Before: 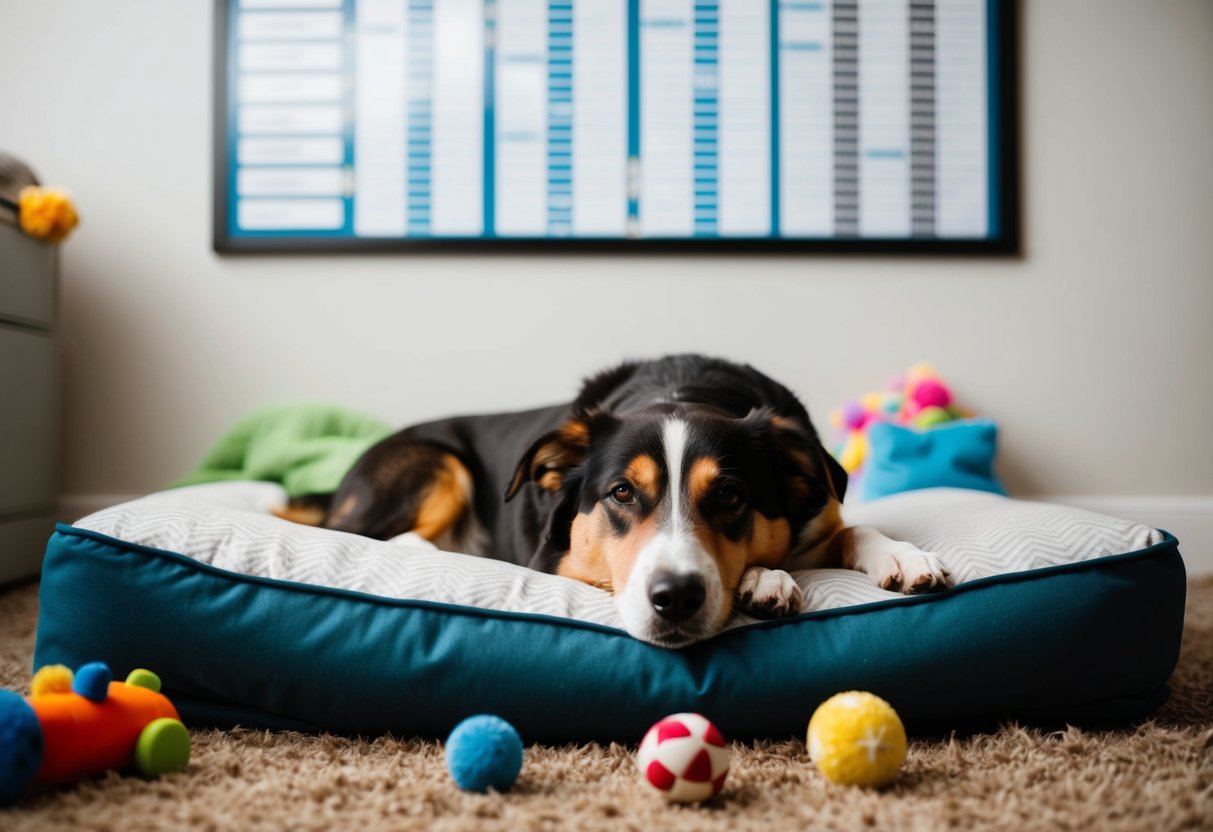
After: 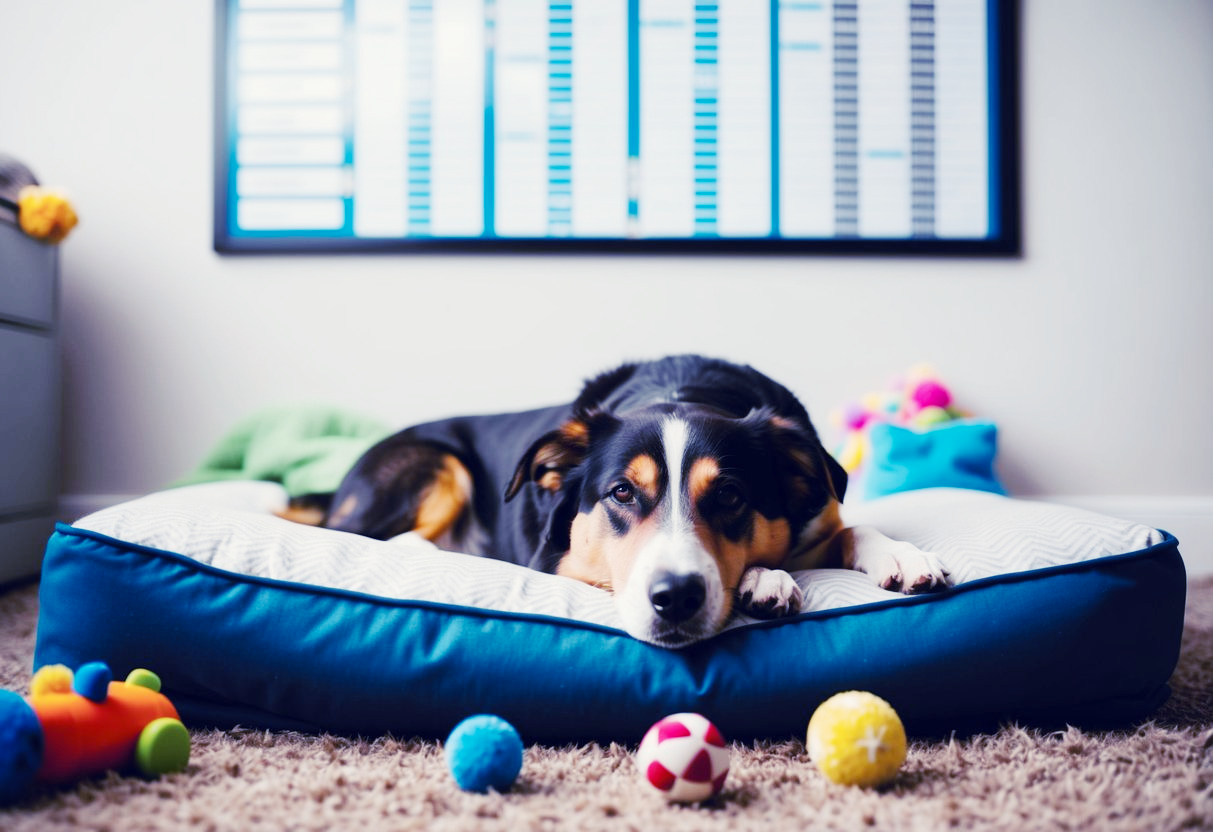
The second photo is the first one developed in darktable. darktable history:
tone curve: curves: ch0 [(0, 0) (0.003, 0.003) (0.011, 0.014) (0.025, 0.033) (0.044, 0.06) (0.069, 0.096) (0.1, 0.132) (0.136, 0.174) (0.177, 0.226) (0.224, 0.282) (0.277, 0.352) (0.335, 0.435) (0.399, 0.524) (0.468, 0.615) (0.543, 0.695) (0.623, 0.771) (0.709, 0.835) (0.801, 0.894) (0.898, 0.944) (1, 1)], preserve colors none
color look up table: target L [91.5, 94.31, 90.19, 82.44, 76.74, 78.85, 72.84, 60.49, 52.23, 49.1, 43.62, 18.52, 10.92, 200.51, 89.51, 86.54, 81.43, 65.94, 66.07, 60.3, 60.04, 43.84, 49.84, 42.65, 39.69, 38.57, 30.07, 23.89, 23.82, 95.63, 78.12, 76.52, 53.37, 58.82, 50.17, 56.22, 52.26, 44.71, 38.25, 38.41, 32.64, 33.25, 21.96, 14.04, 2.734, 80.09, 69.57, 47.74, 21.63], target a [-10.01, -14.11, -36.22, -81.17, -94.21, -50.77, -50.45, -12.77, -25.91, -44.67, -25.97, -5.737, -7.245, 0, 3.357, 16.31, -11.06, 39.46, 7.726, 39.26, 14.01, 69.44, 30.14, 63.24, 13.89, 33.48, 5.317, 31.92, 40.18, 6.453, 36.98, 3.292, 63.59, 42.13, 79.52, 0.386, -12.83, -0.572, 23.6, 14.66, 56.86, 54.3, 38.39, 36.04, 10.11, -66.22, -27.83, -11.58, 11.46], target b [40.36, 7.548, 98.68, 12.09, 79.18, 82.97, 10.93, 9.735, 21.19, 29.02, -8.13, -19.65, 13.51, 0, 31.37, 2.072, 87.52, 3.305, 41.46, 34.36, 17.8, 12.56, -12.93, -5.662, 42.75, 2.613, -9.324, -10.07, 33.68, 0.913, -29.88, -20.48, -26.96, -57.6, -65.98, -41.69, -65.78, -15.59, -88.65, -37.68, -61.75, -29.61, -77.23, -37.74, -22, -14.41, -43.82, -24.34, -42.09], num patches 49
